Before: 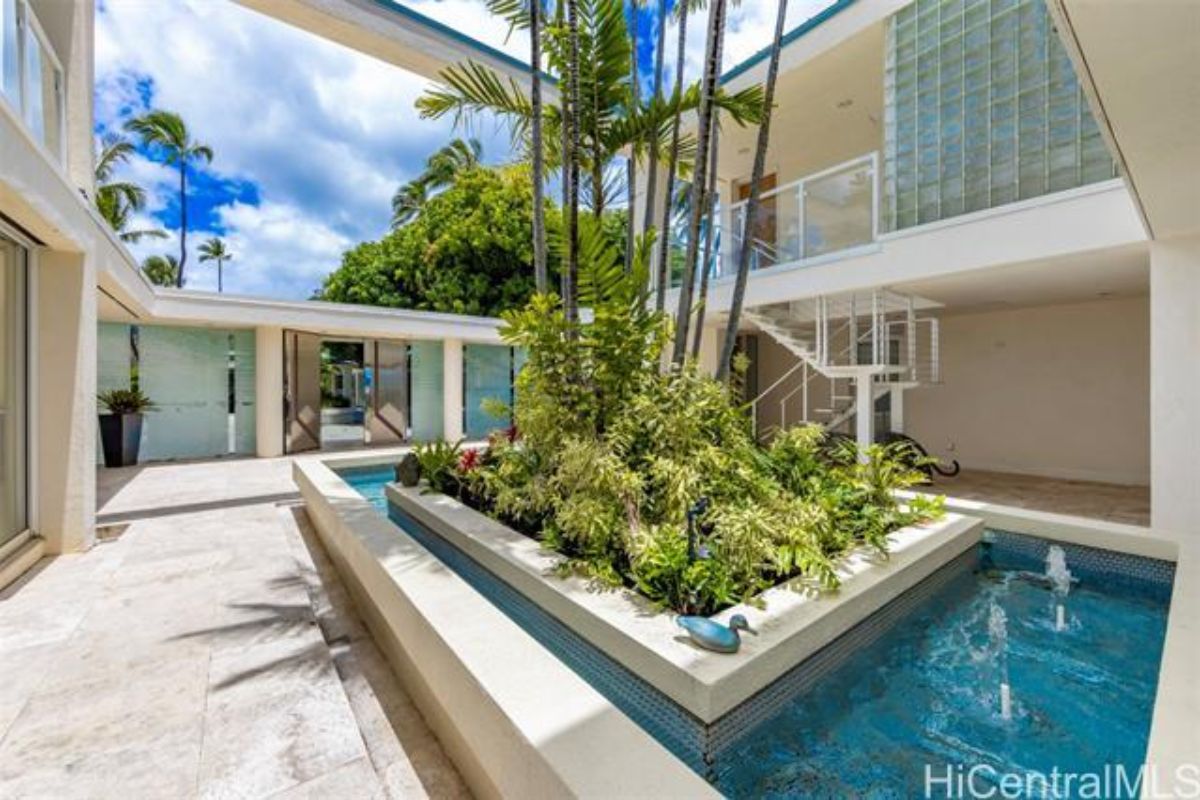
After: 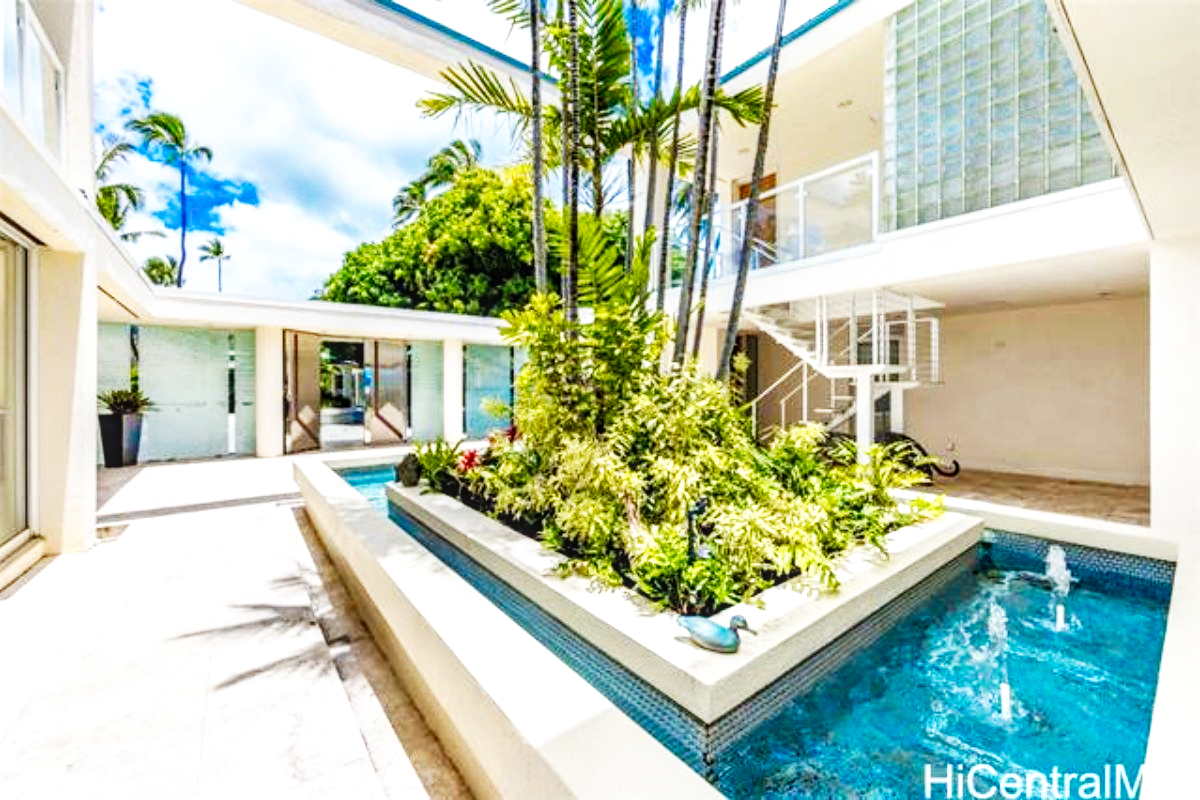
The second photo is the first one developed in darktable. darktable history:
local contrast: on, module defaults
base curve: curves: ch0 [(0, 0) (0.007, 0.004) (0.027, 0.03) (0.046, 0.07) (0.207, 0.54) (0.442, 0.872) (0.673, 0.972) (1, 1)], preserve colors none
